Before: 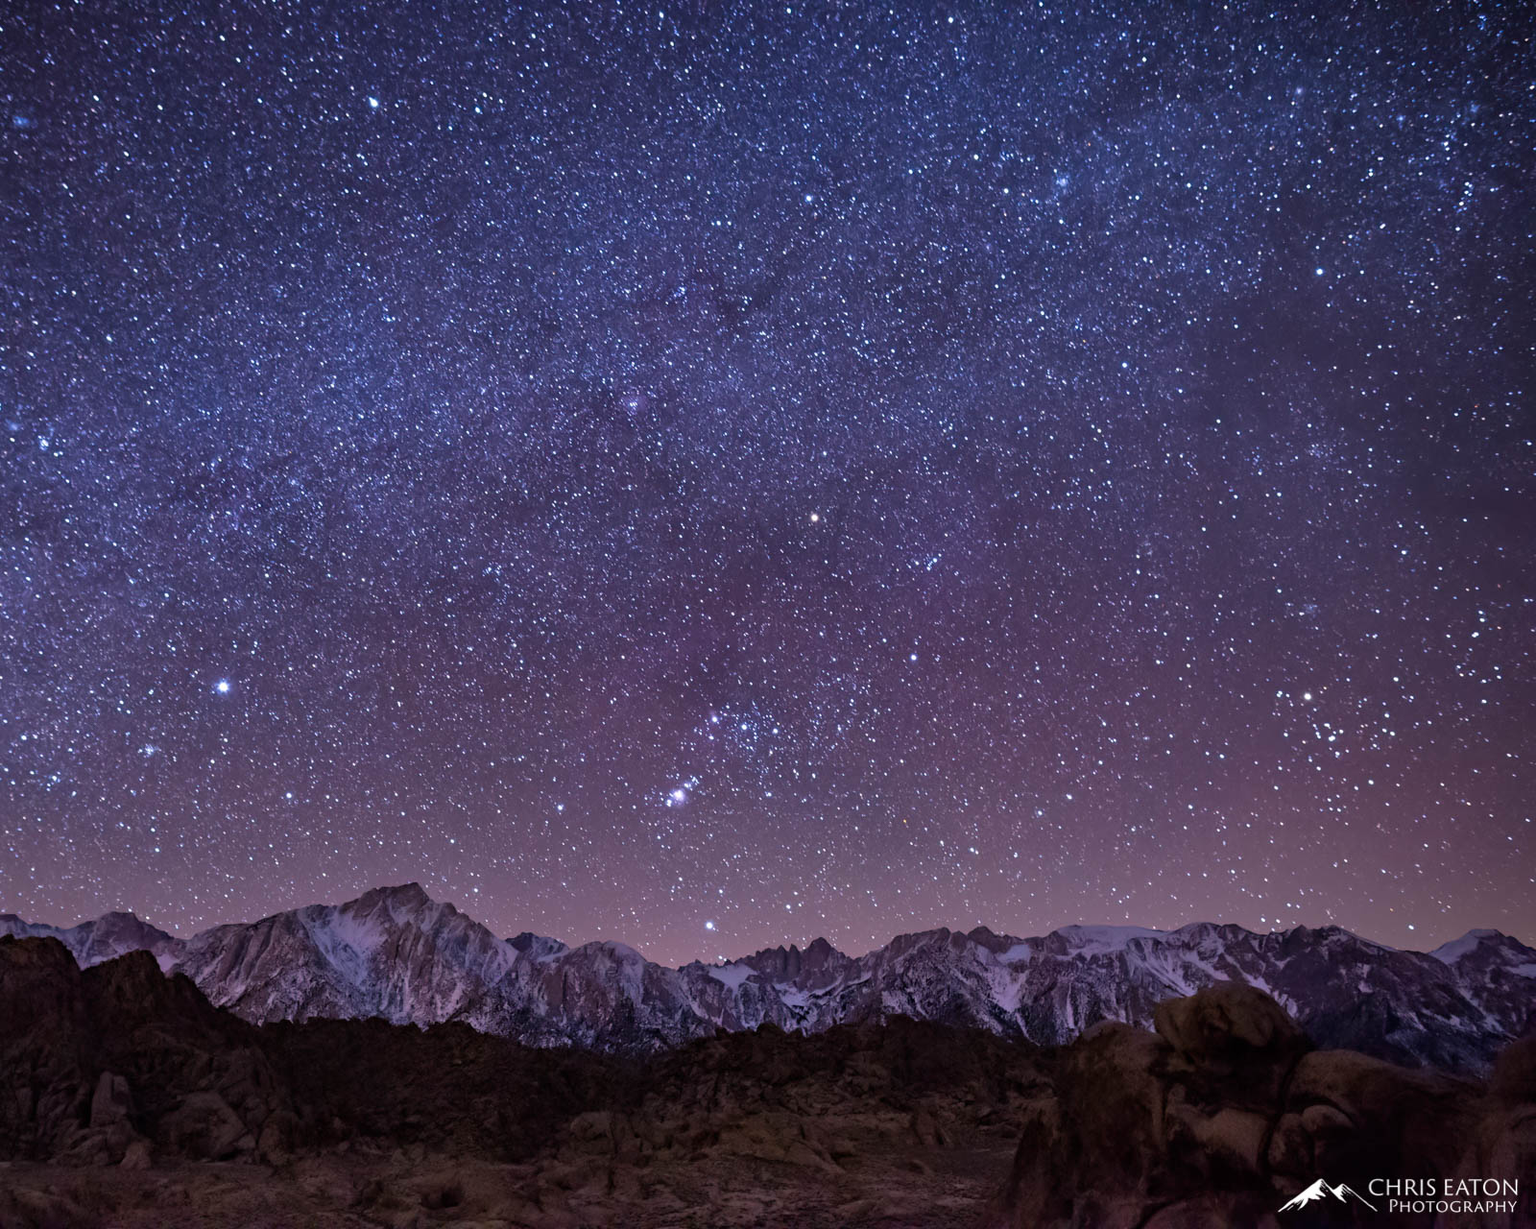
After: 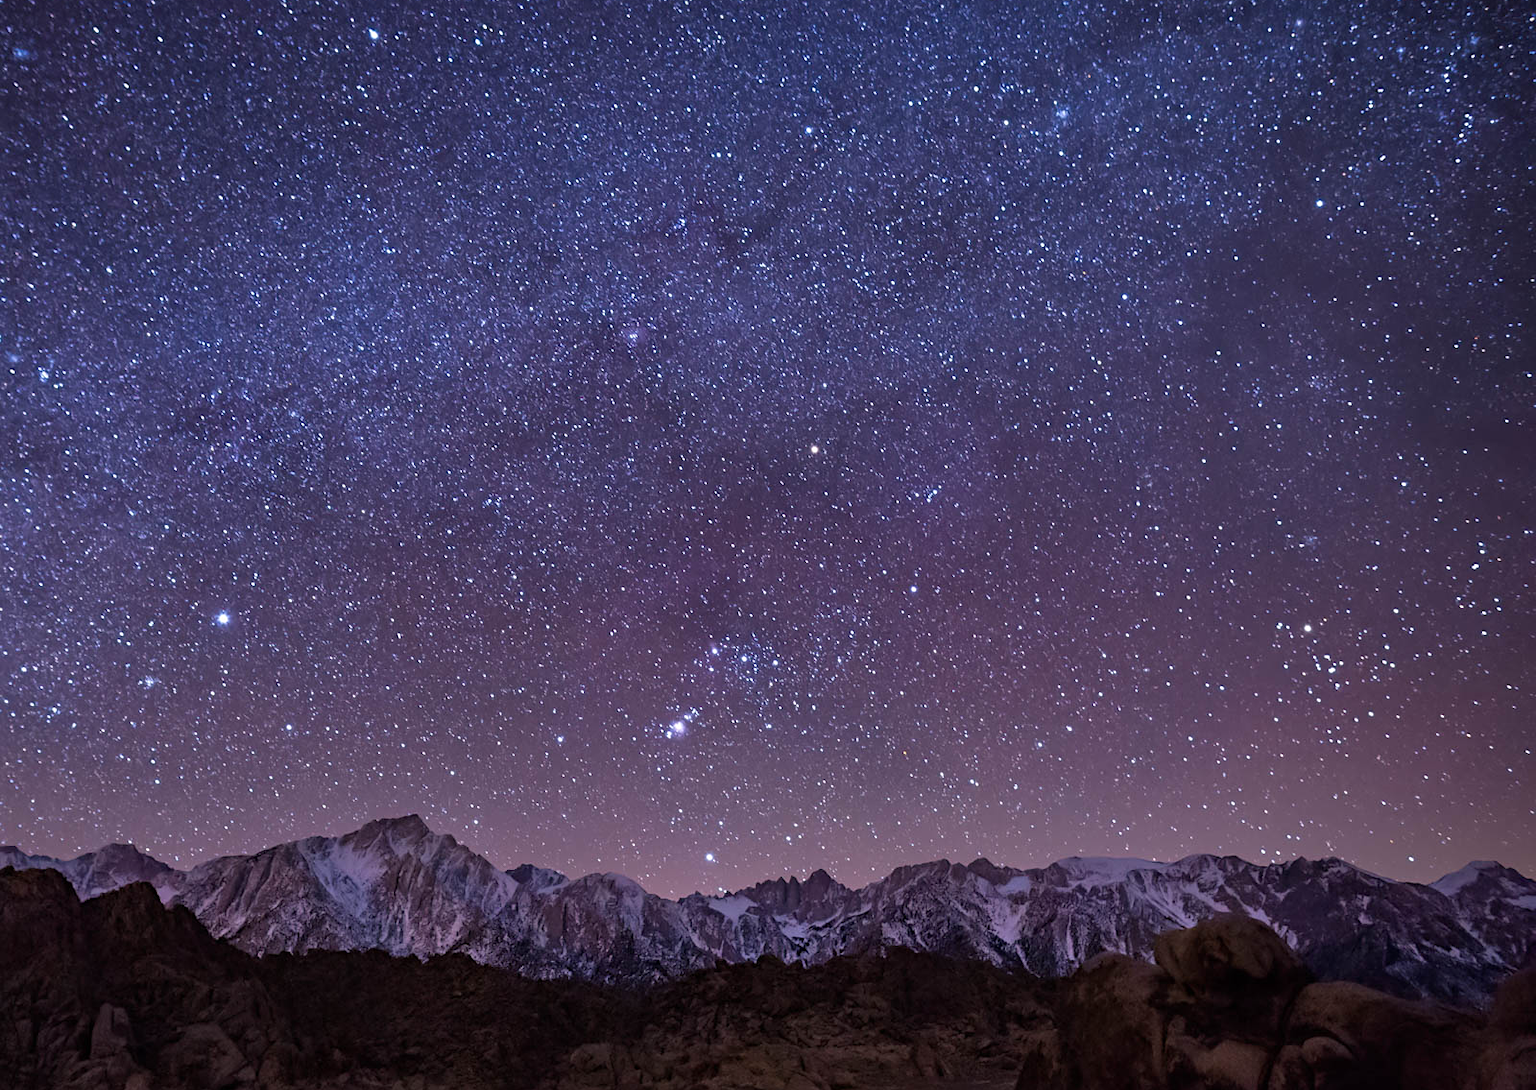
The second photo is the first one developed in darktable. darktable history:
sharpen: amount 0.2
crop and rotate: top 5.609%, bottom 5.609%
